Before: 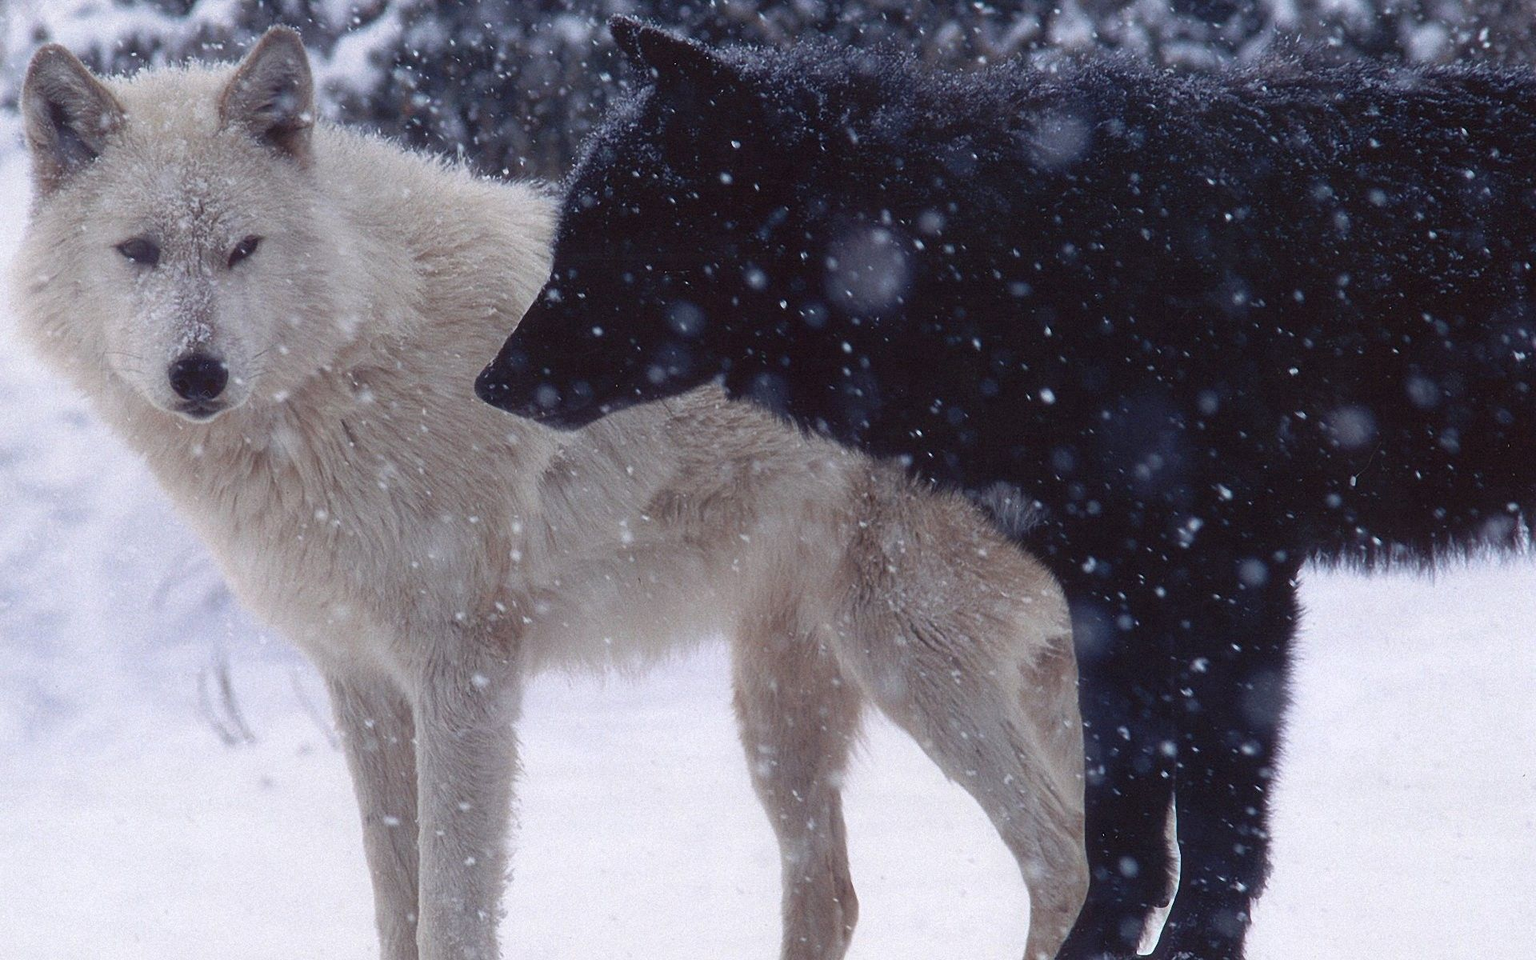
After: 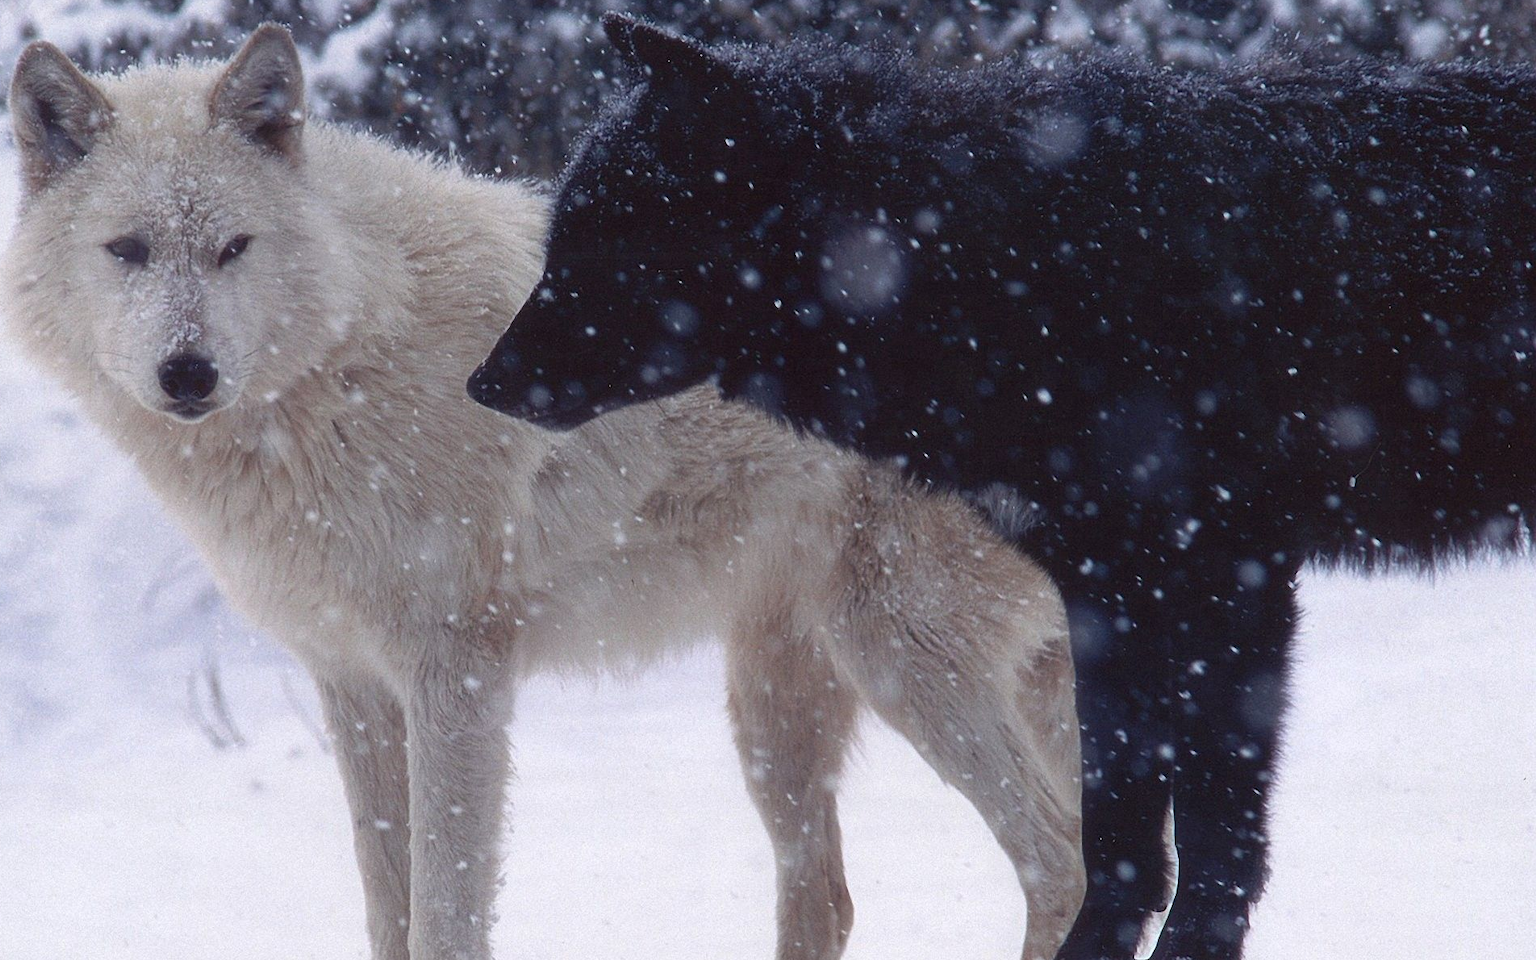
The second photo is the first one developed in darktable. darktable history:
crop and rotate: left 0.793%, top 0.36%, bottom 0.401%
